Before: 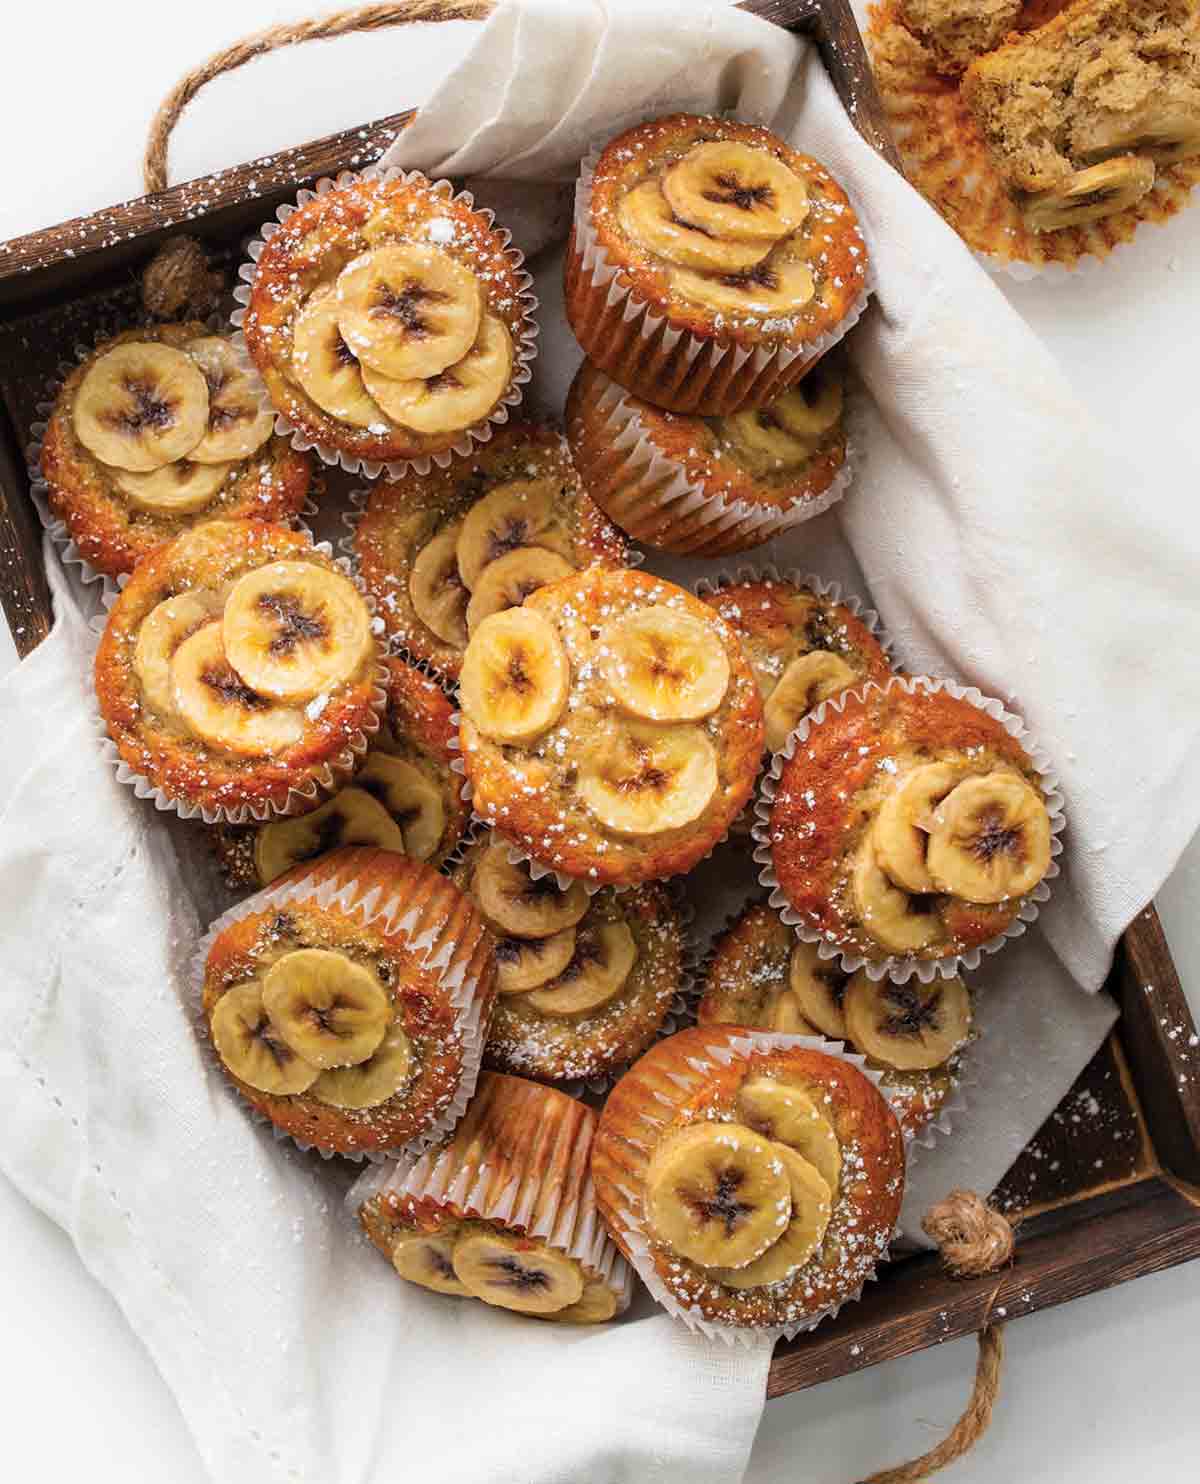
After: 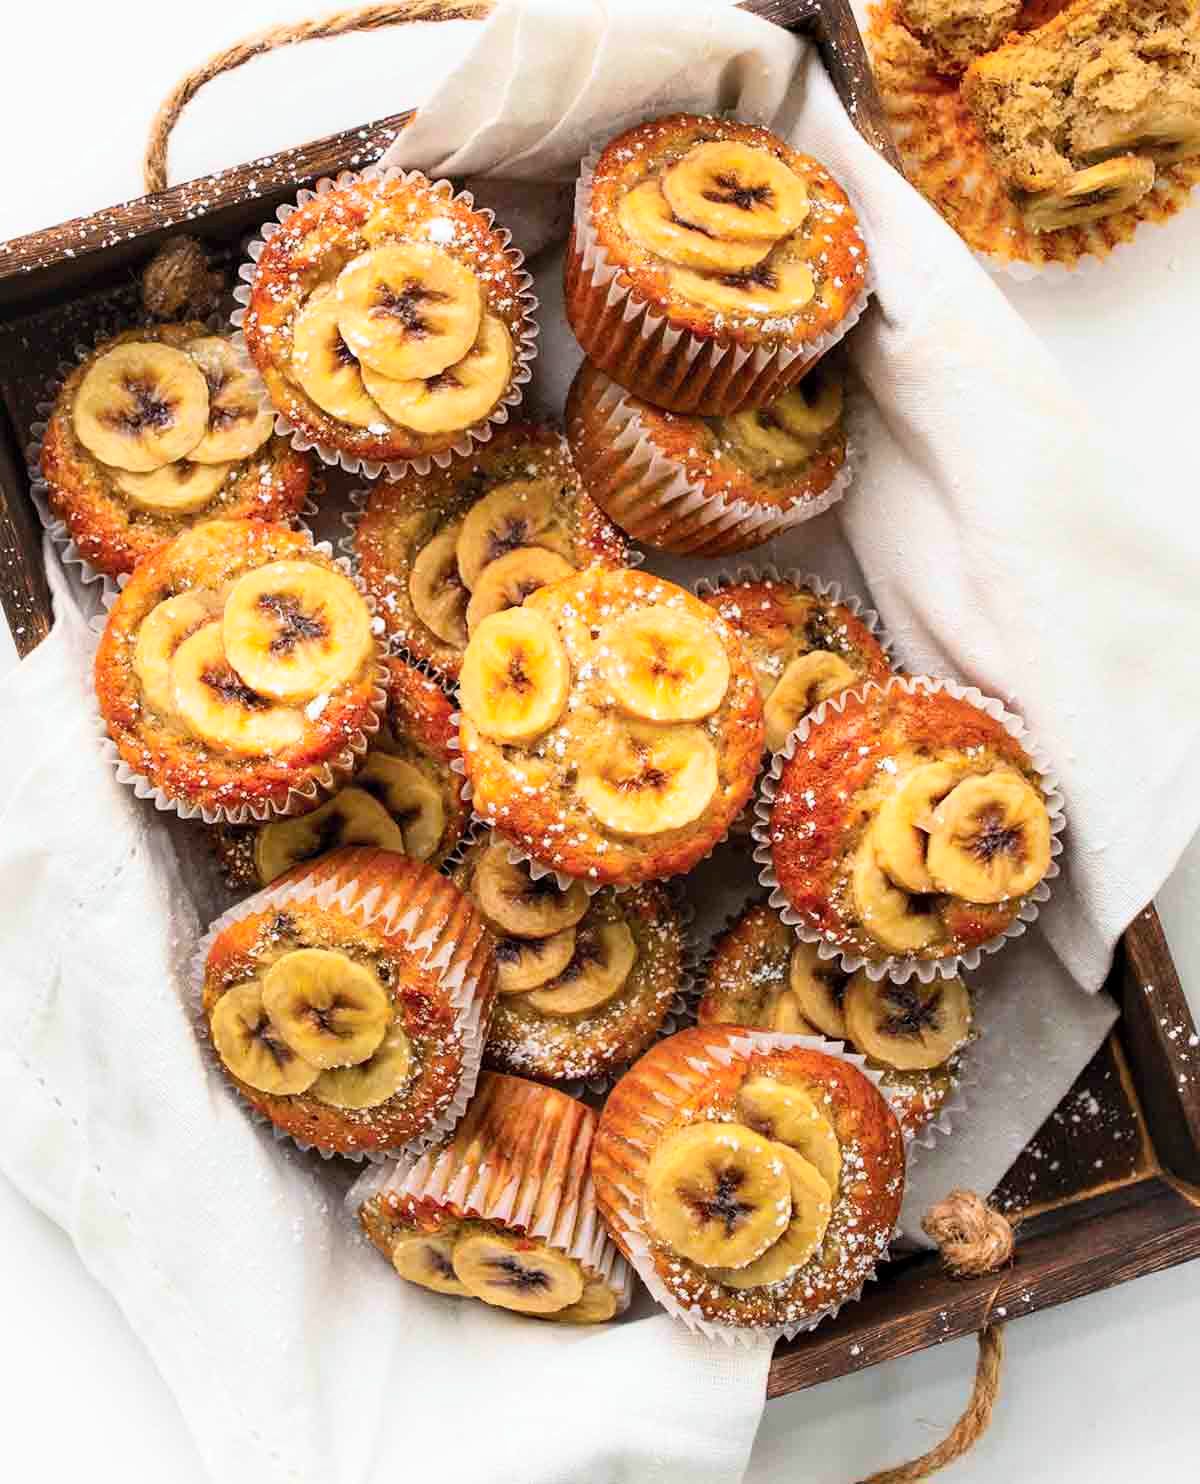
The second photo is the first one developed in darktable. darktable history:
rotate and perspective: automatic cropping original format, crop left 0, crop top 0
contrast equalizer: octaves 7, y [[0.6 ×6], [0.55 ×6], [0 ×6], [0 ×6], [0 ×6]], mix 0.15
contrast brightness saturation: contrast 0.2, brightness 0.16, saturation 0.22
